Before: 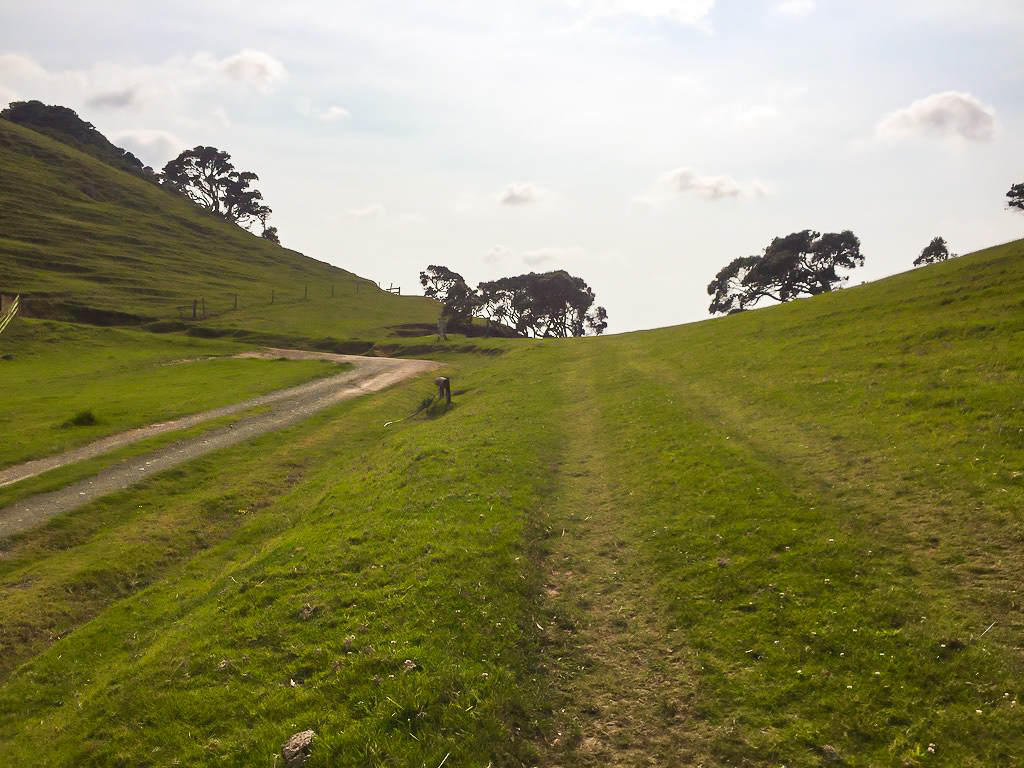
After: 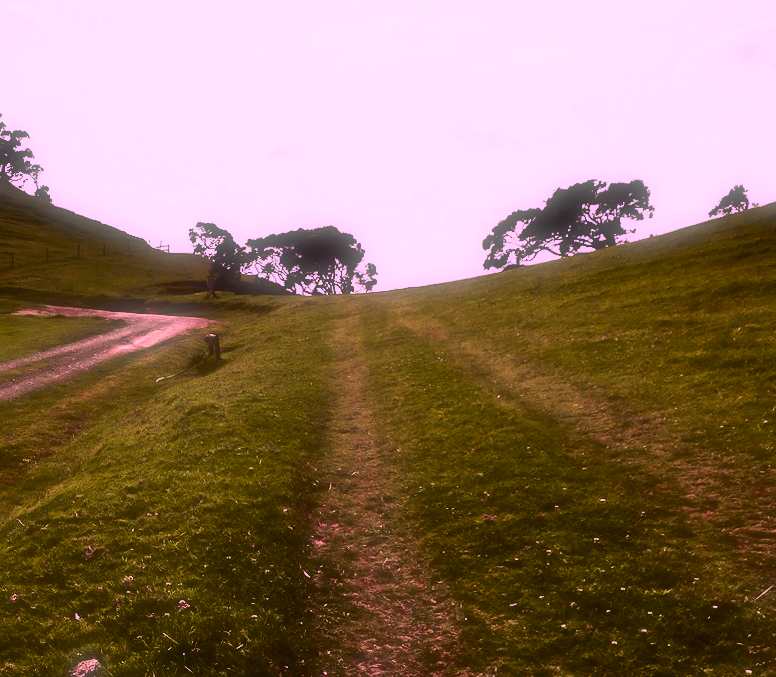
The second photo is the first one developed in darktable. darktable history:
white balance: red 1.188, blue 1.11
color correction: highlights a* 15.03, highlights b* -25.07
soften: size 60.24%, saturation 65.46%, brightness 0.506 EV, mix 25.7%
crop and rotate: left 17.959%, top 5.771%, right 1.742%
contrast brightness saturation: contrast 0.13, brightness -0.24, saturation 0.14
tone curve: curves: ch0 [(0, 0.026) (0.058, 0.036) (0.246, 0.214) (0.437, 0.498) (0.55, 0.644) (0.657, 0.767) (0.822, 0.9) (1, 0.961)]; ch1 [(0, 0) (0.346, 0.307) (0.408, 0.369) (0.453, 0.457) (0.476, 0.489) (0.502, 0.498) (0.521, 0.515) (0.537, 0.531) (0.612, 0.641) (0.676, 0.728) (1, 1)]; ch2 [(0, 0) (0.346, 0.34) (0.434, 0.46) (0.485, 0.494) (0.5, 0.494) (0.511, 0.508) (0.537, 0.564) (0.579, 0.599) (0.663, 0.67) (1, 1)], color space Lab, independent channels, preserve colors none
rotate and perspective: rotation 0.062°, lens shift (vertical) 0.115, lens shift (horizontal) -0.133, crop left 0.047, crop right 0.94, crop top 0.061, crop bottom 0.94
haze removal: on, module defaults
